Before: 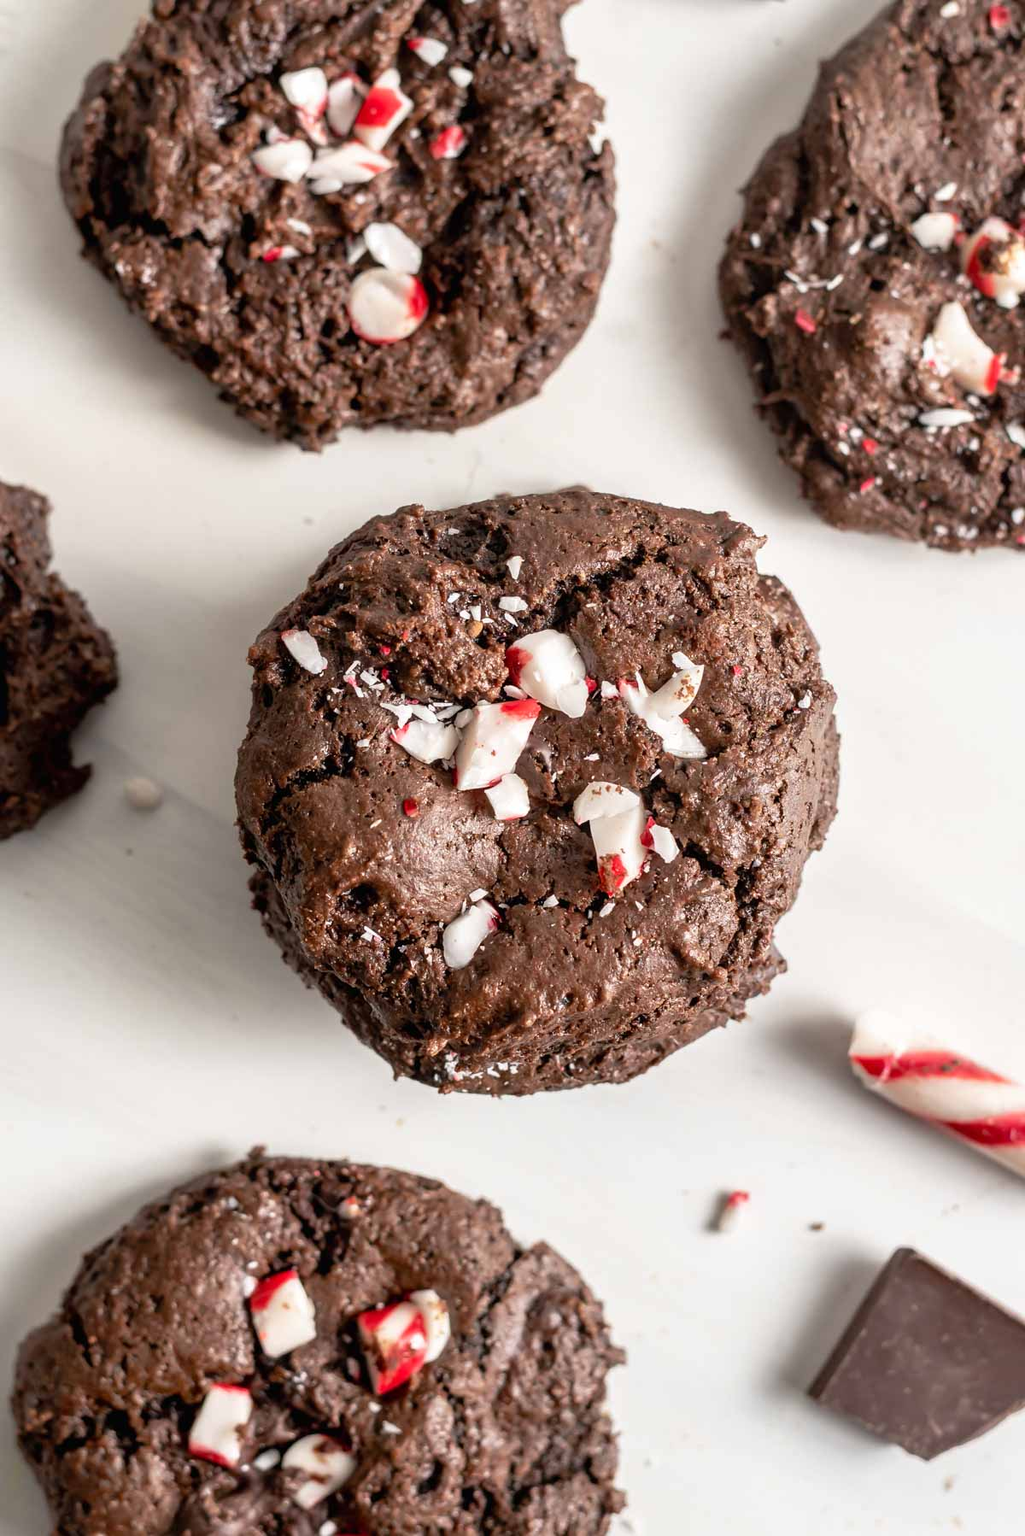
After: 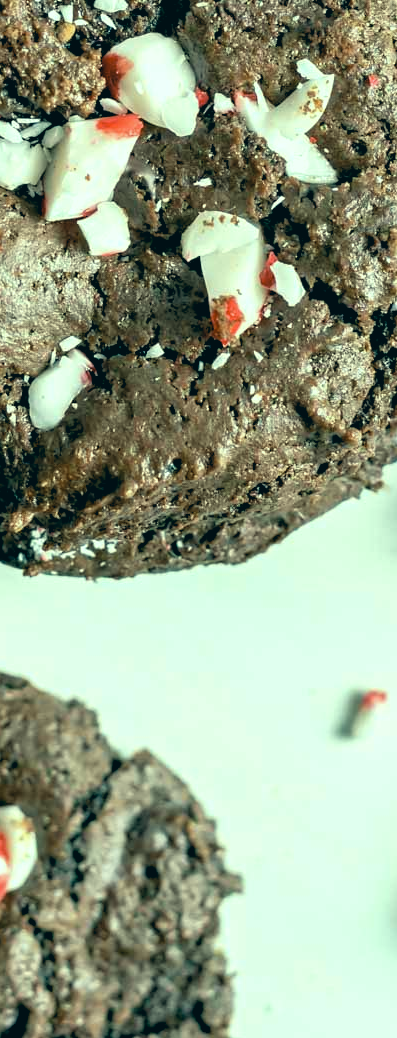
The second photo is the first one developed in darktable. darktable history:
crop: left 40.878%, top 39.176%, right 25.993%, bottom 3.081%
color correction: highlights a* -20.08, highlights b* 9.8, shadows a* -20.4, shadows b* -10.76
rgb levels: levels [[0.01, 0.419, 0.839], [0, 0.5, 1], [0, 0.5, 1]]
